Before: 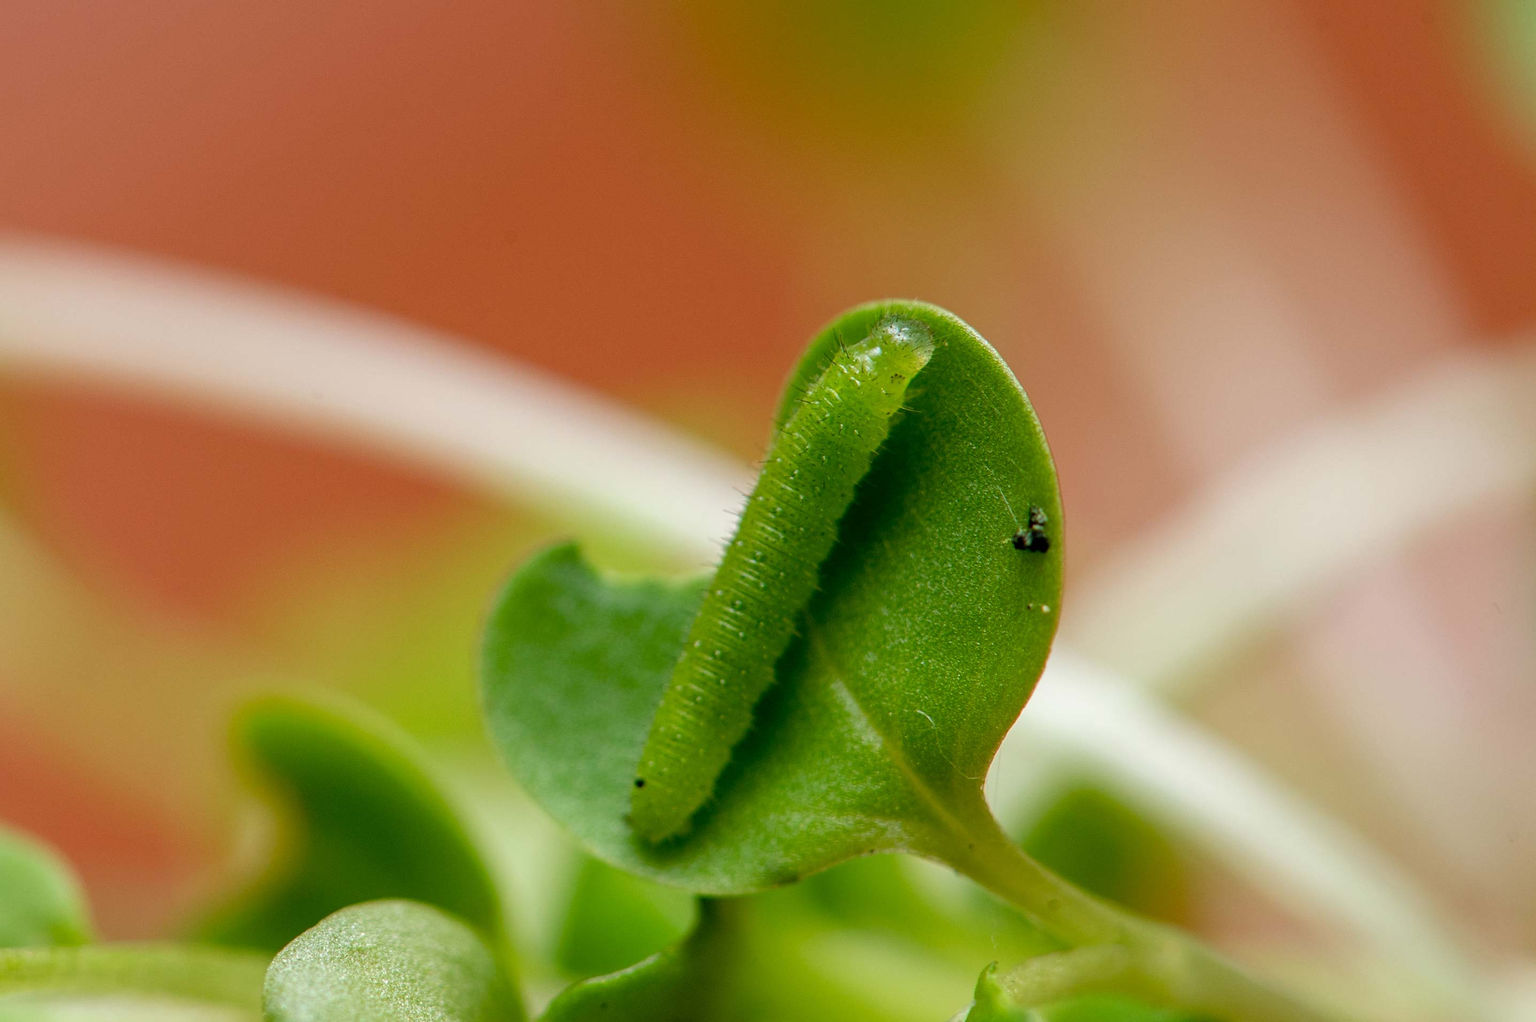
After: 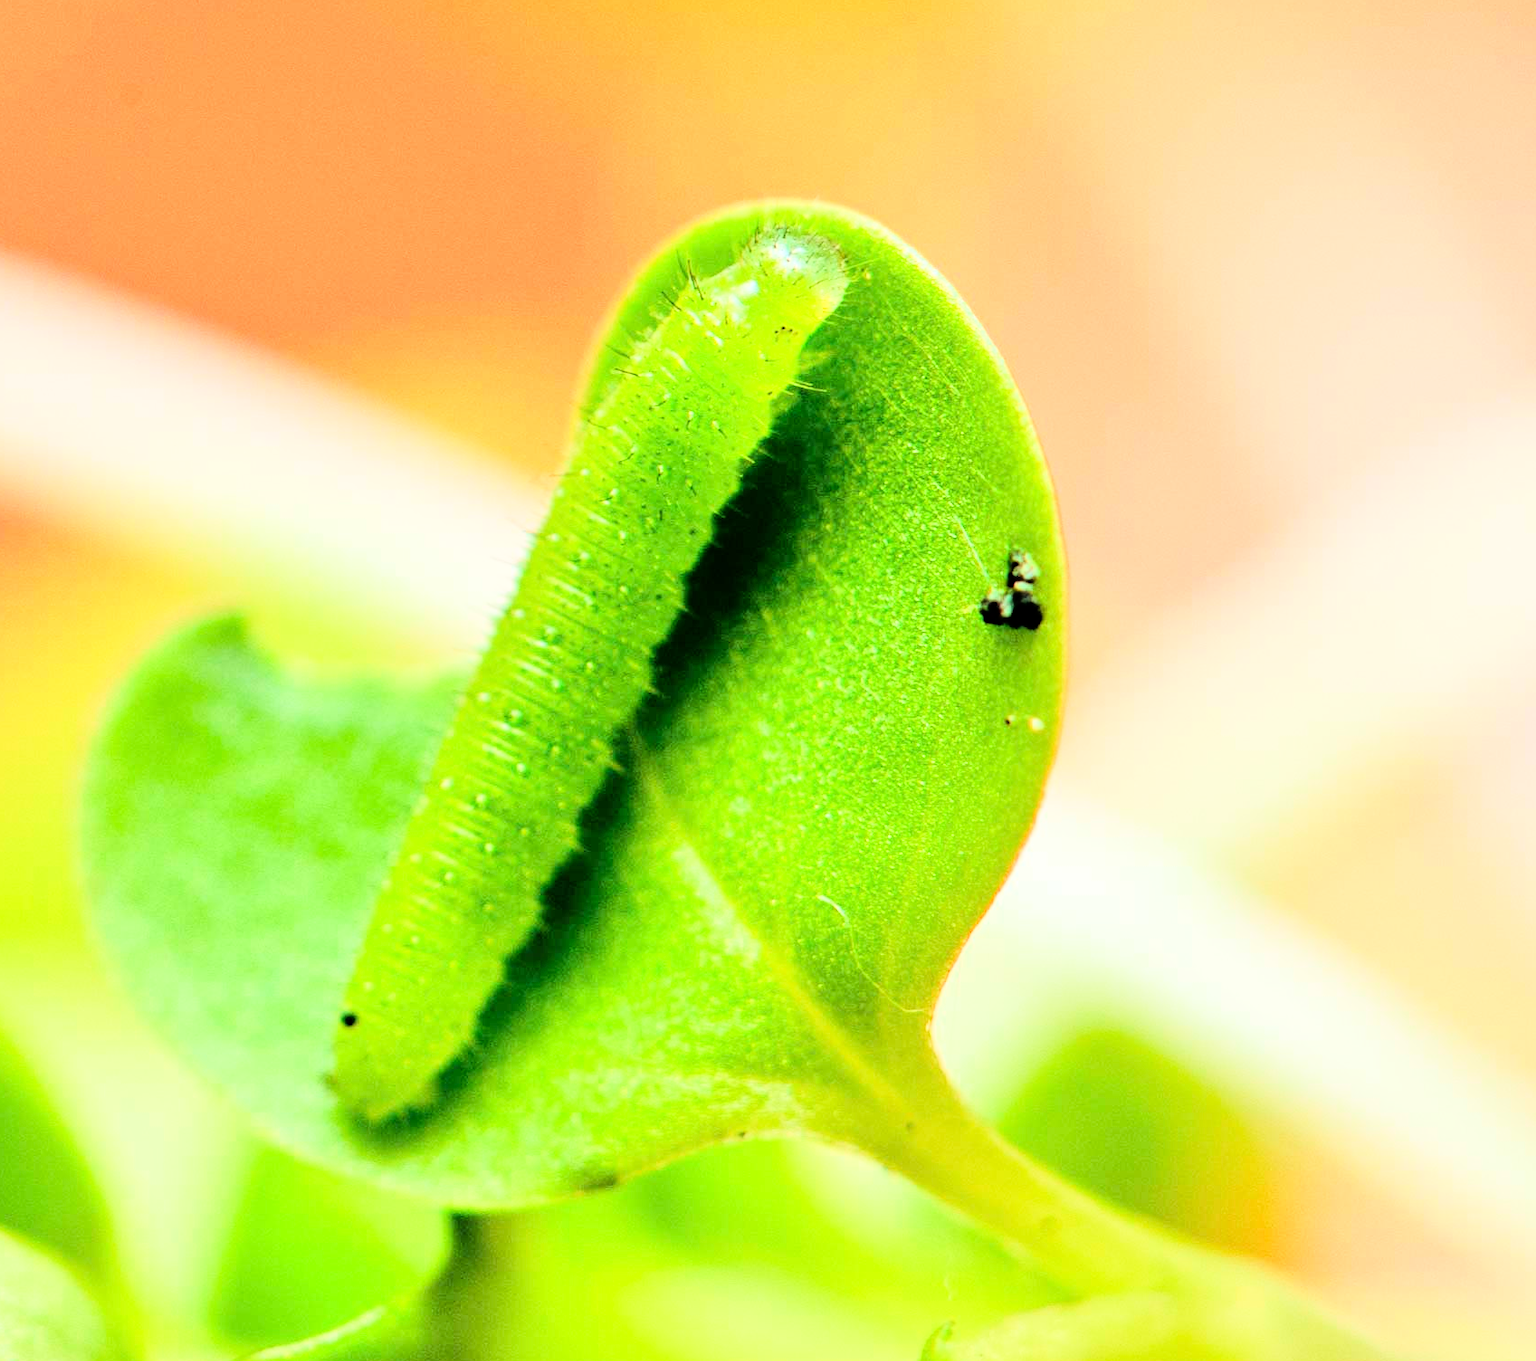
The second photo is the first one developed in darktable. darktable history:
crop and rotate: left 28.256%, top 17.734%, right 12.656%, bottom 3.573%
tone equalizer: -7 EV 0.15 EV, -6 EV 0.6 EV, -5 EV 1.15 EV, -4 EV 1.33 EV, -3 EV 1.15 EV, -2 EV 0.6 EV, -1 EV 0.15 EV, mask exposure compensation -0.5 EV
rgb curve: curves: ch0 [(0, 0) (0.21, 0.15) (0.24, 0.21) (0.5, 0.75) (0.75, 0.96) (0.89, 0.99) (1, 1)]; ch1 [(0, 0.02) (0.21, 0.13) (0.25, 0.2) (0.5, 0.67) (0.75, 0.9) (0.89, 0.97) (1, 1)]; ch2 [(0, 0.02) (0.21, 0.13) (0.25, 0.2) (0.5, 0.67) (0.75, 0.9) (0.89, 0.97) (1, 1)], compensate middle gray true
